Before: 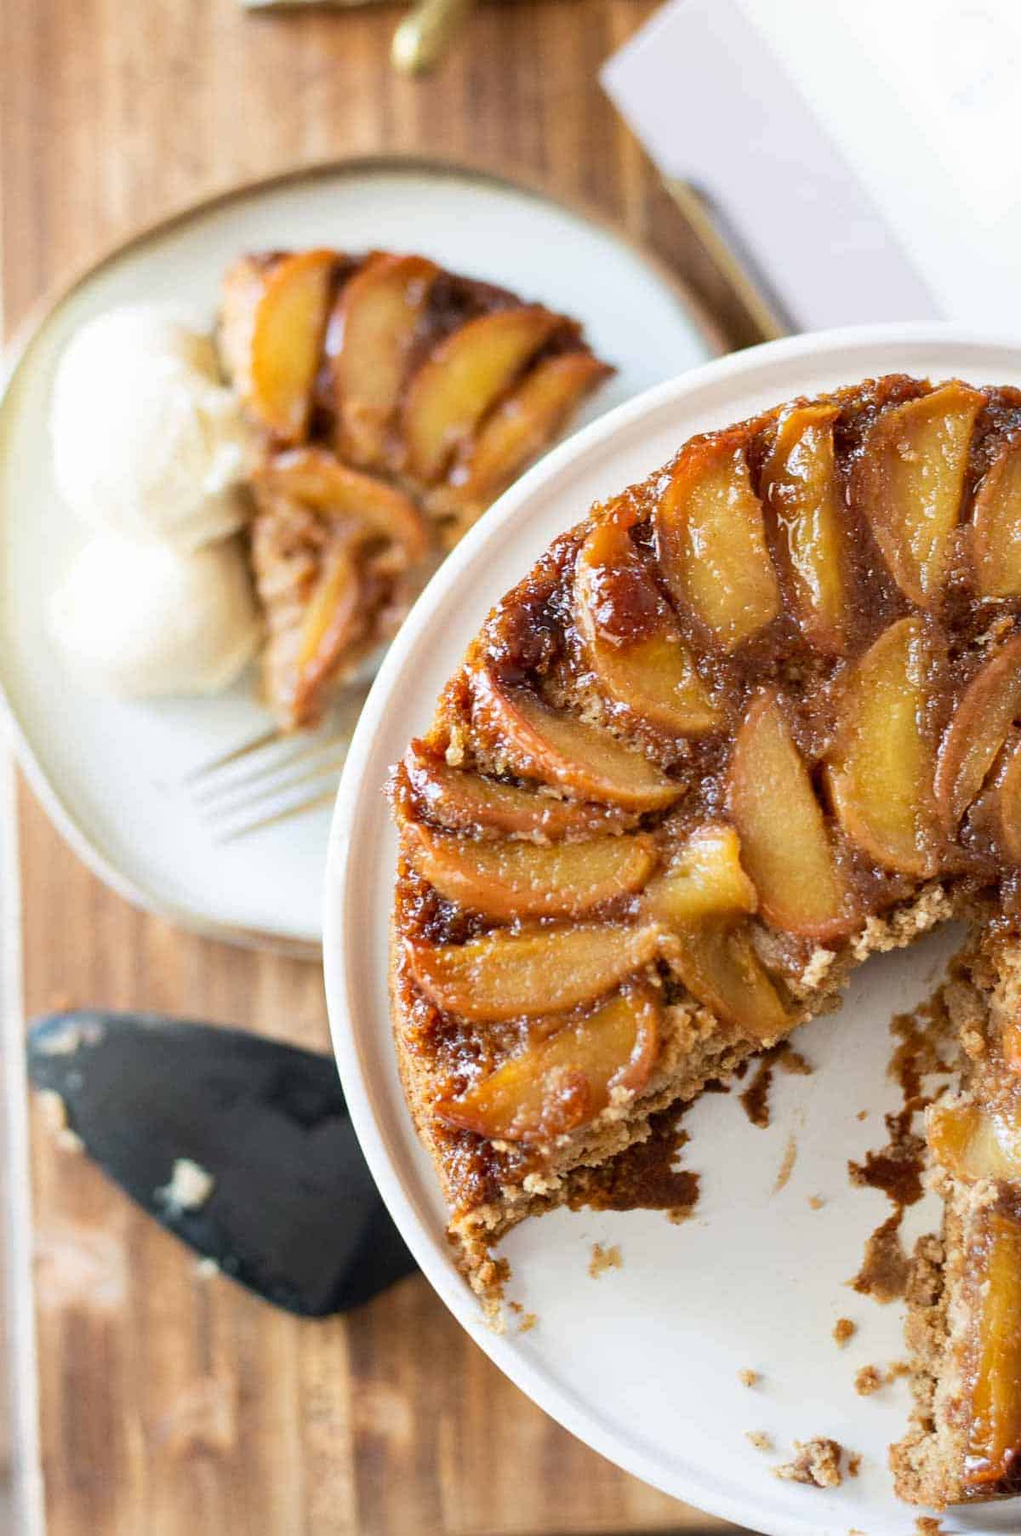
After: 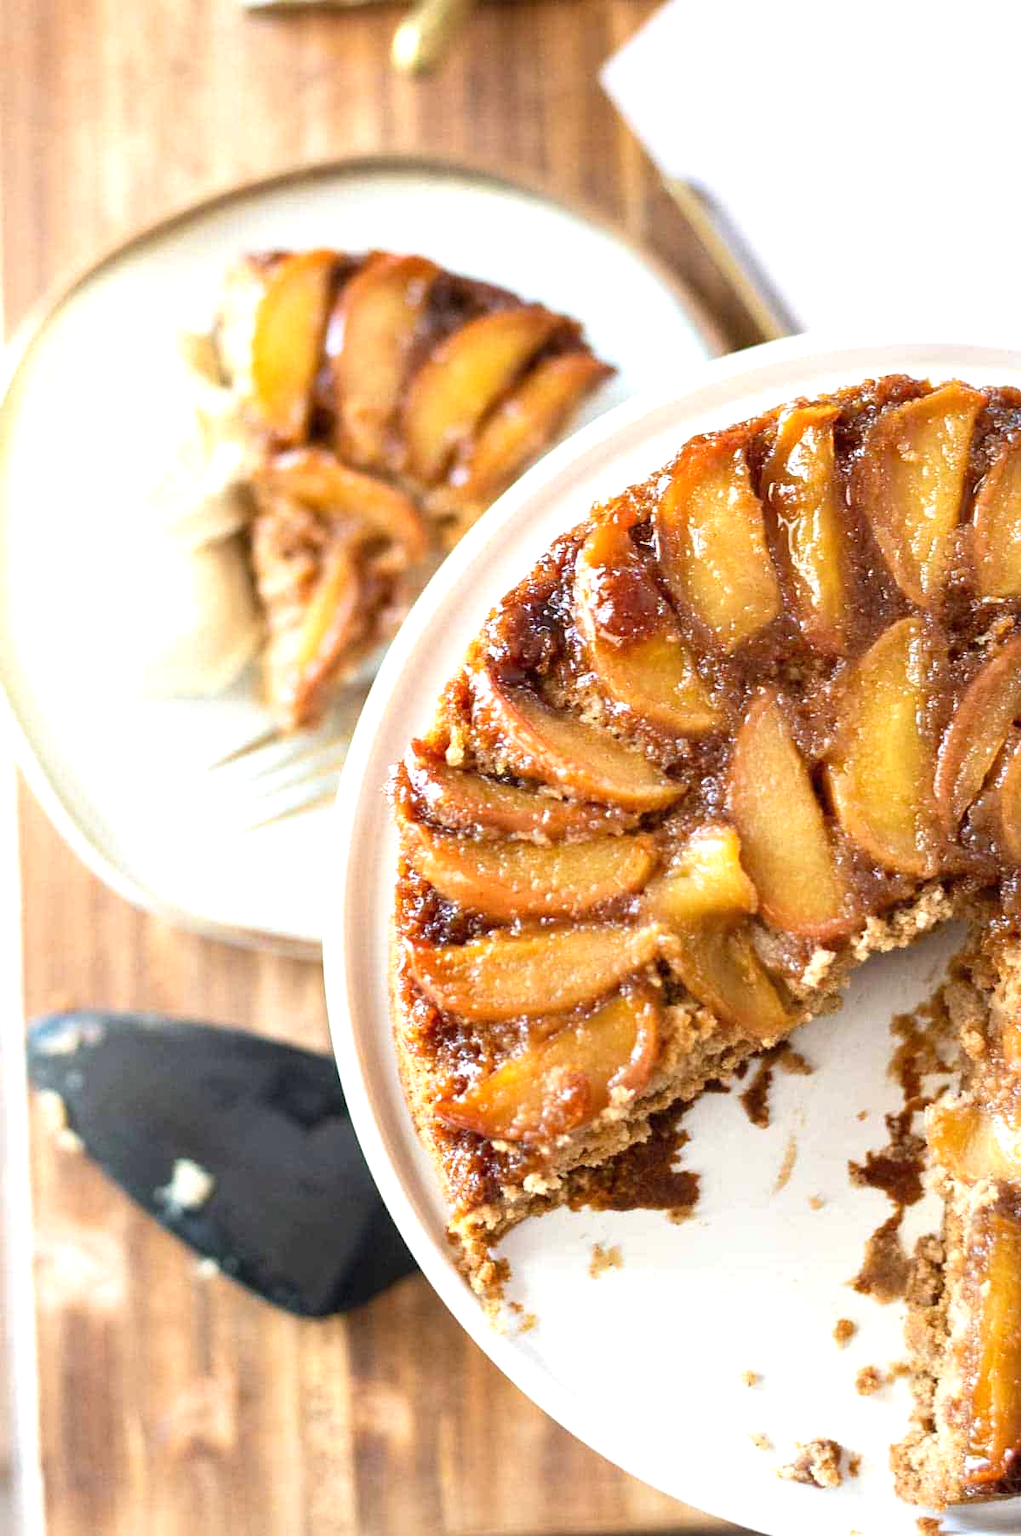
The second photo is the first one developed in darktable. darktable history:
exposure: exposure 0.606 EV, compensate exposure bias true, compensate highlight preservation false
